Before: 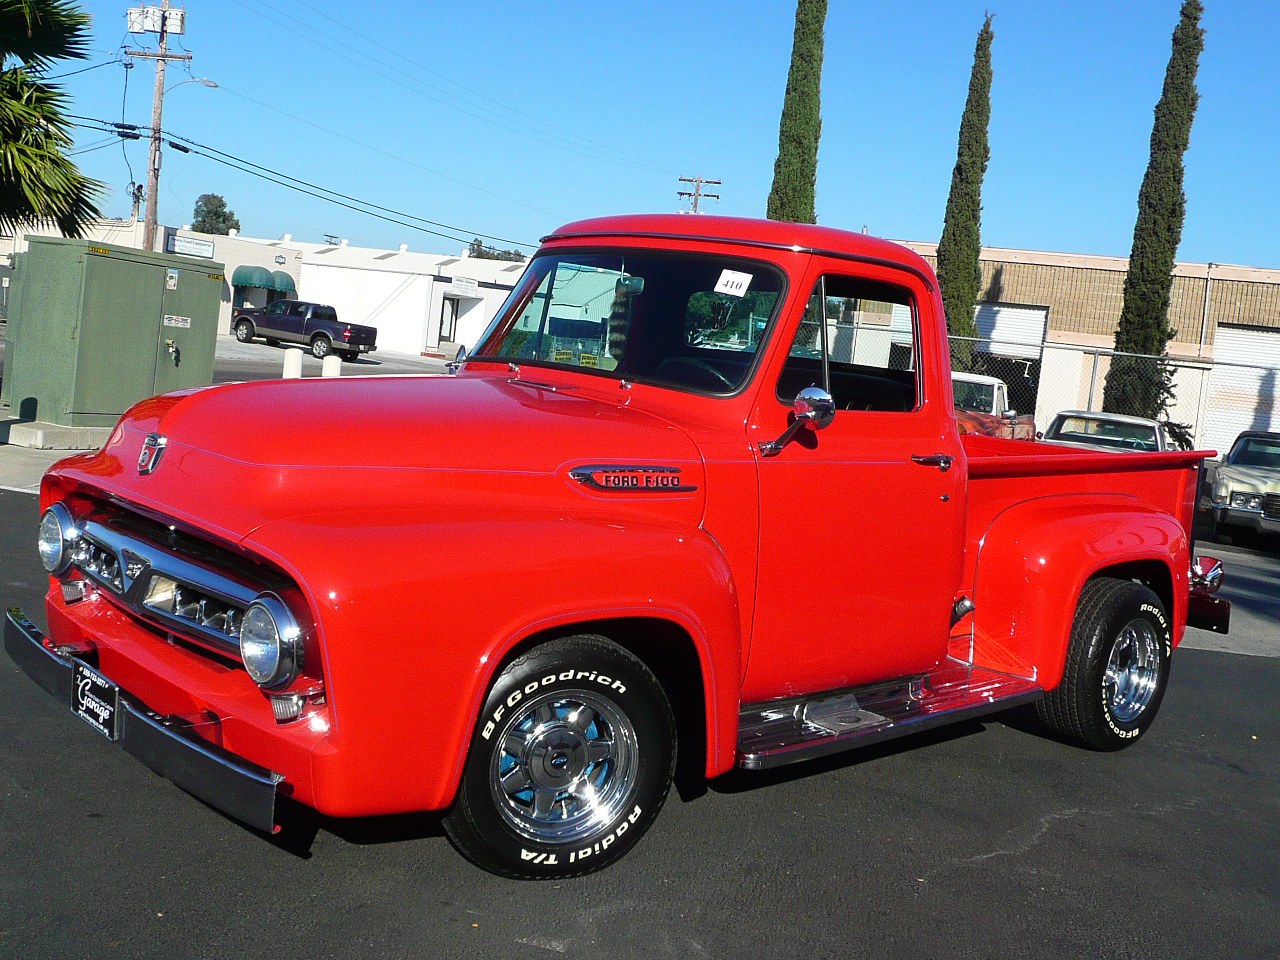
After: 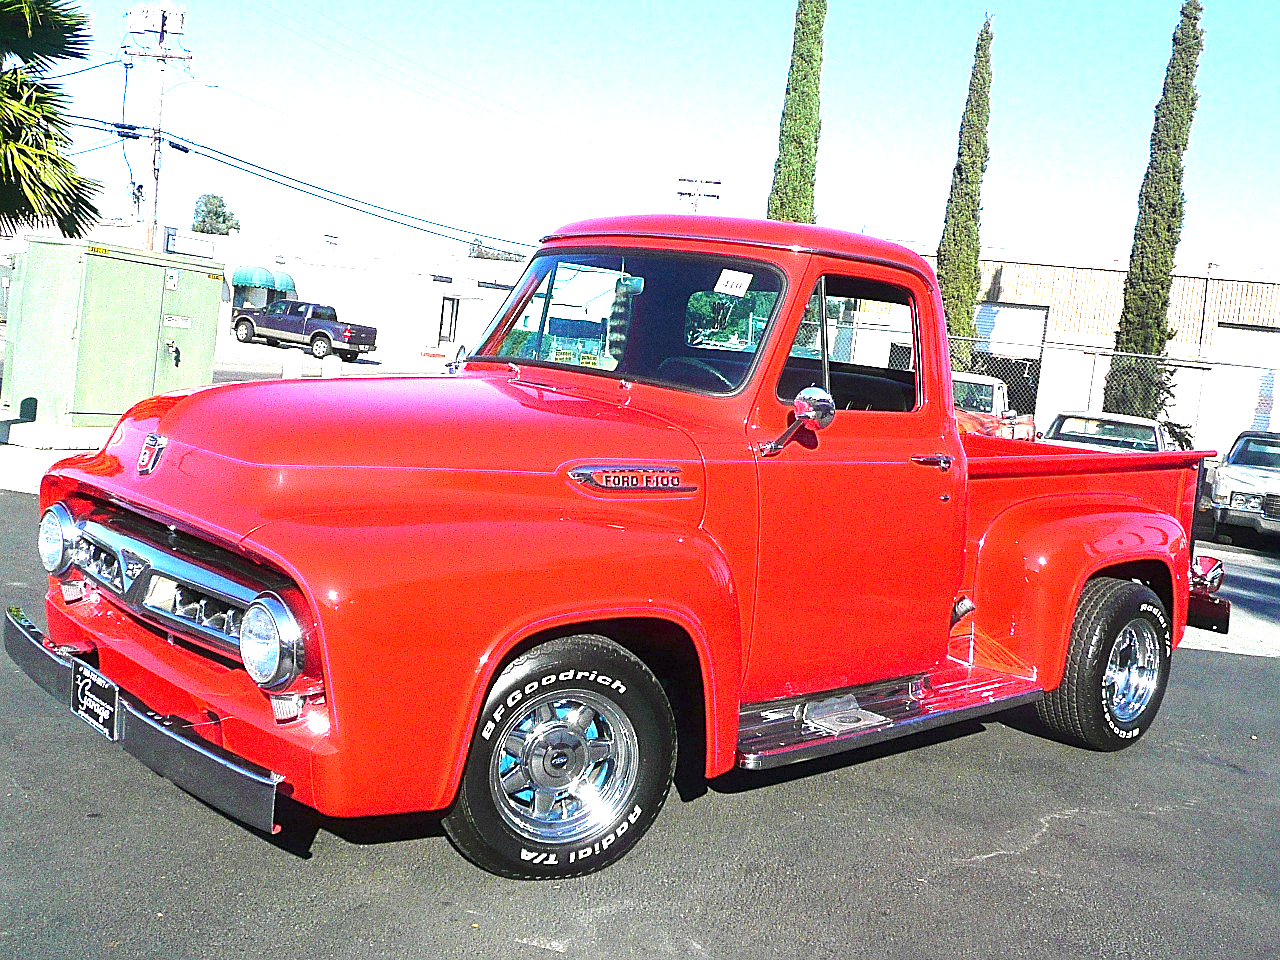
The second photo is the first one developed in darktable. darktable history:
grain: coarseness 0.09 ISO, strength 40%
exposure: exposure 2.25 EV, compensate highlight preservation false
sharpen: on, module defaults
